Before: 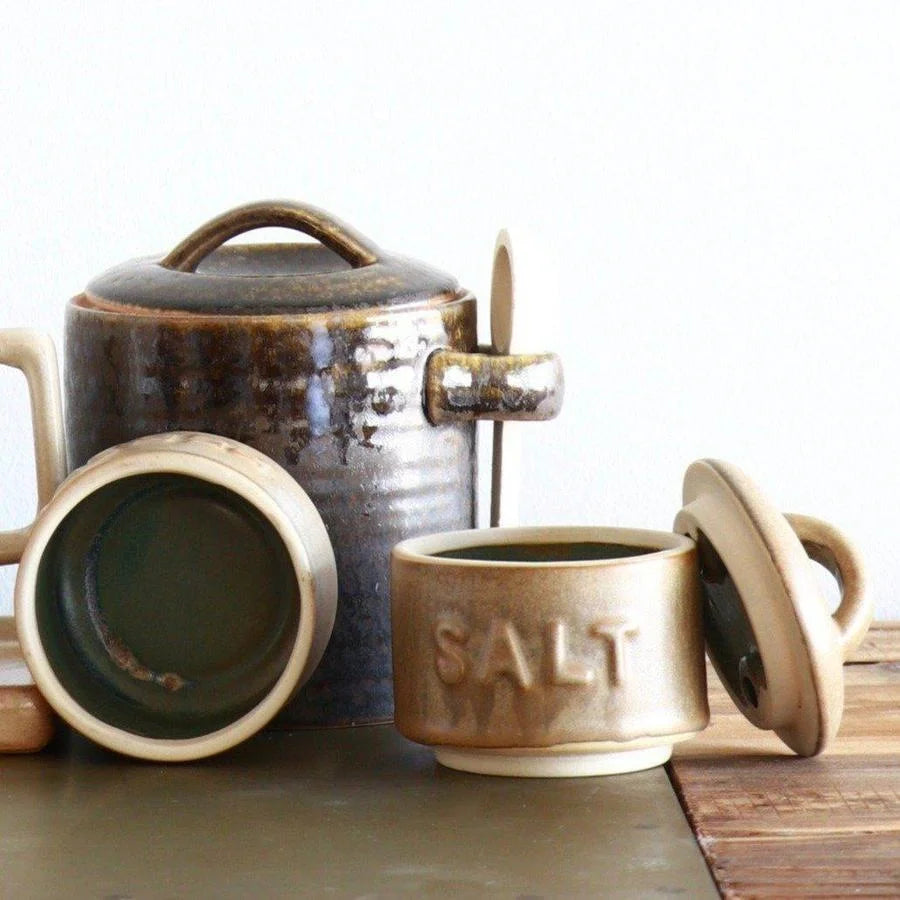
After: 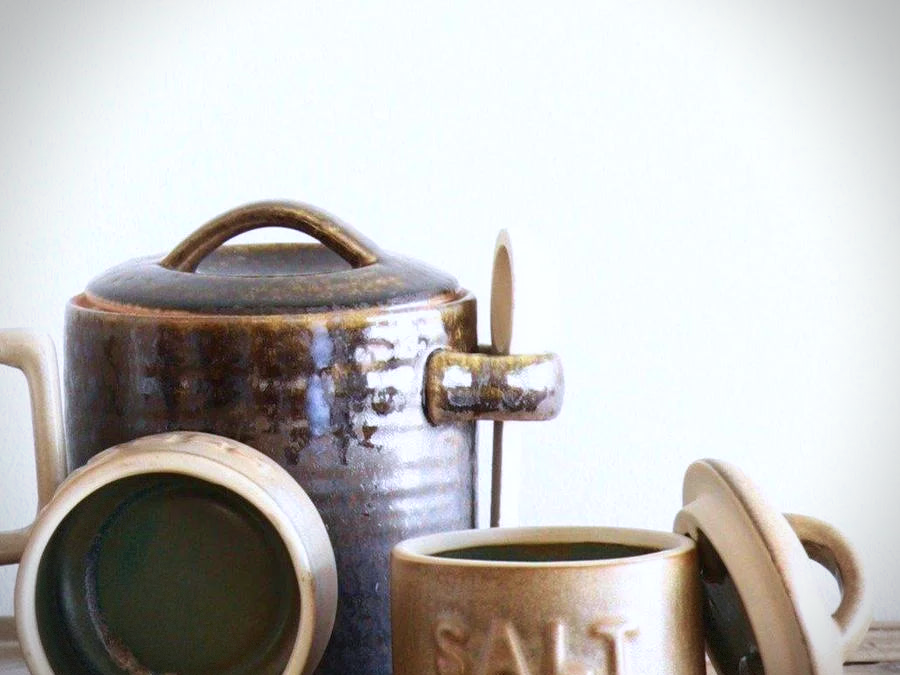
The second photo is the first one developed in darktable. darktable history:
color calibration: illuminant as shot in camera, x 0.358, y 0.373, temperature 4628.91 K
crop: bottom 24.967%
vignetting: dithering 8-bit output, unbound false
velvia: on, module defaults
